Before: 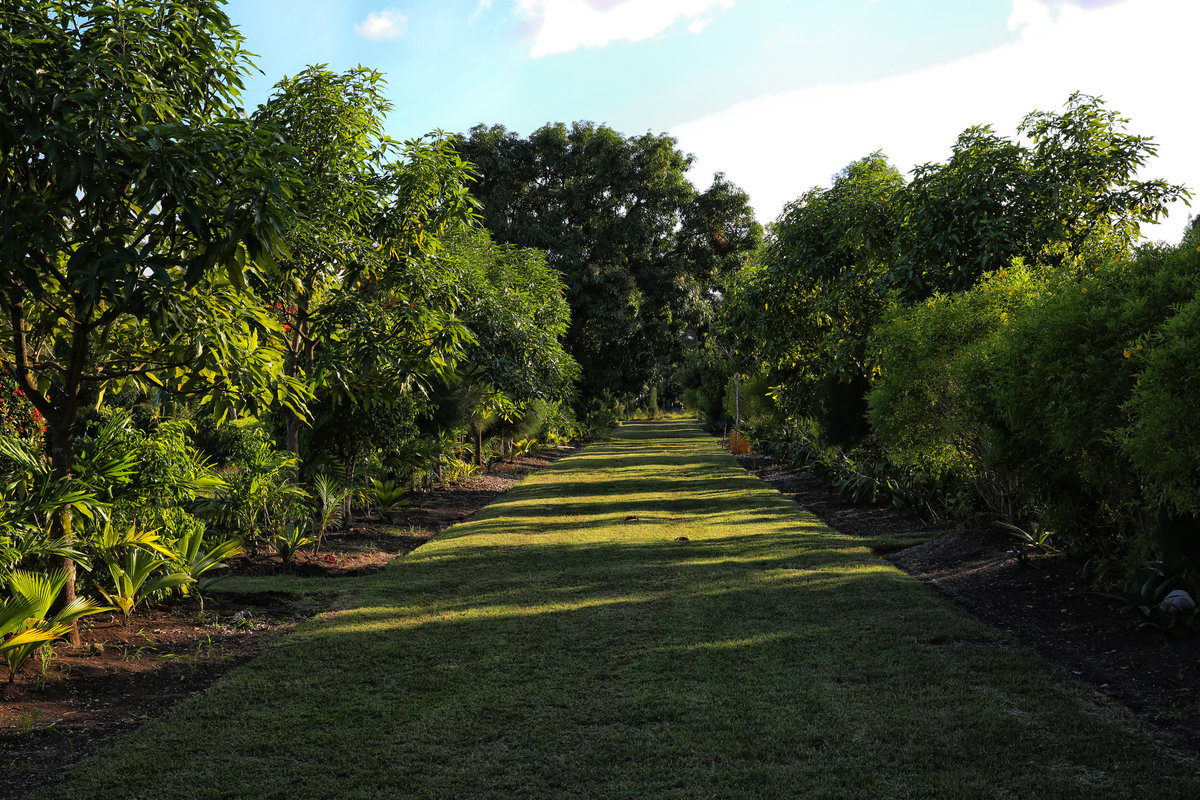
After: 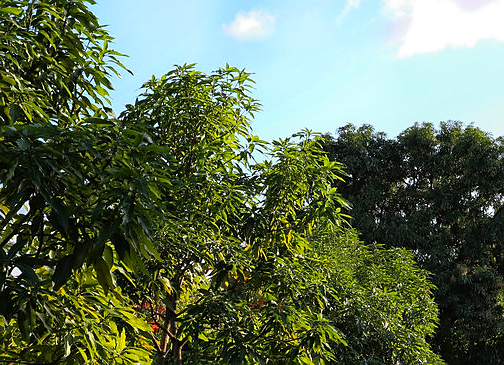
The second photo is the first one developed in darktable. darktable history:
crop and rotate: left 11.059%, top 0.07%, right 46.925%, bottom 54.298%
contrast brightness saturation: contrast 0.039, saturation 0.071
sharpen: radius 0.971, amount 0.603
